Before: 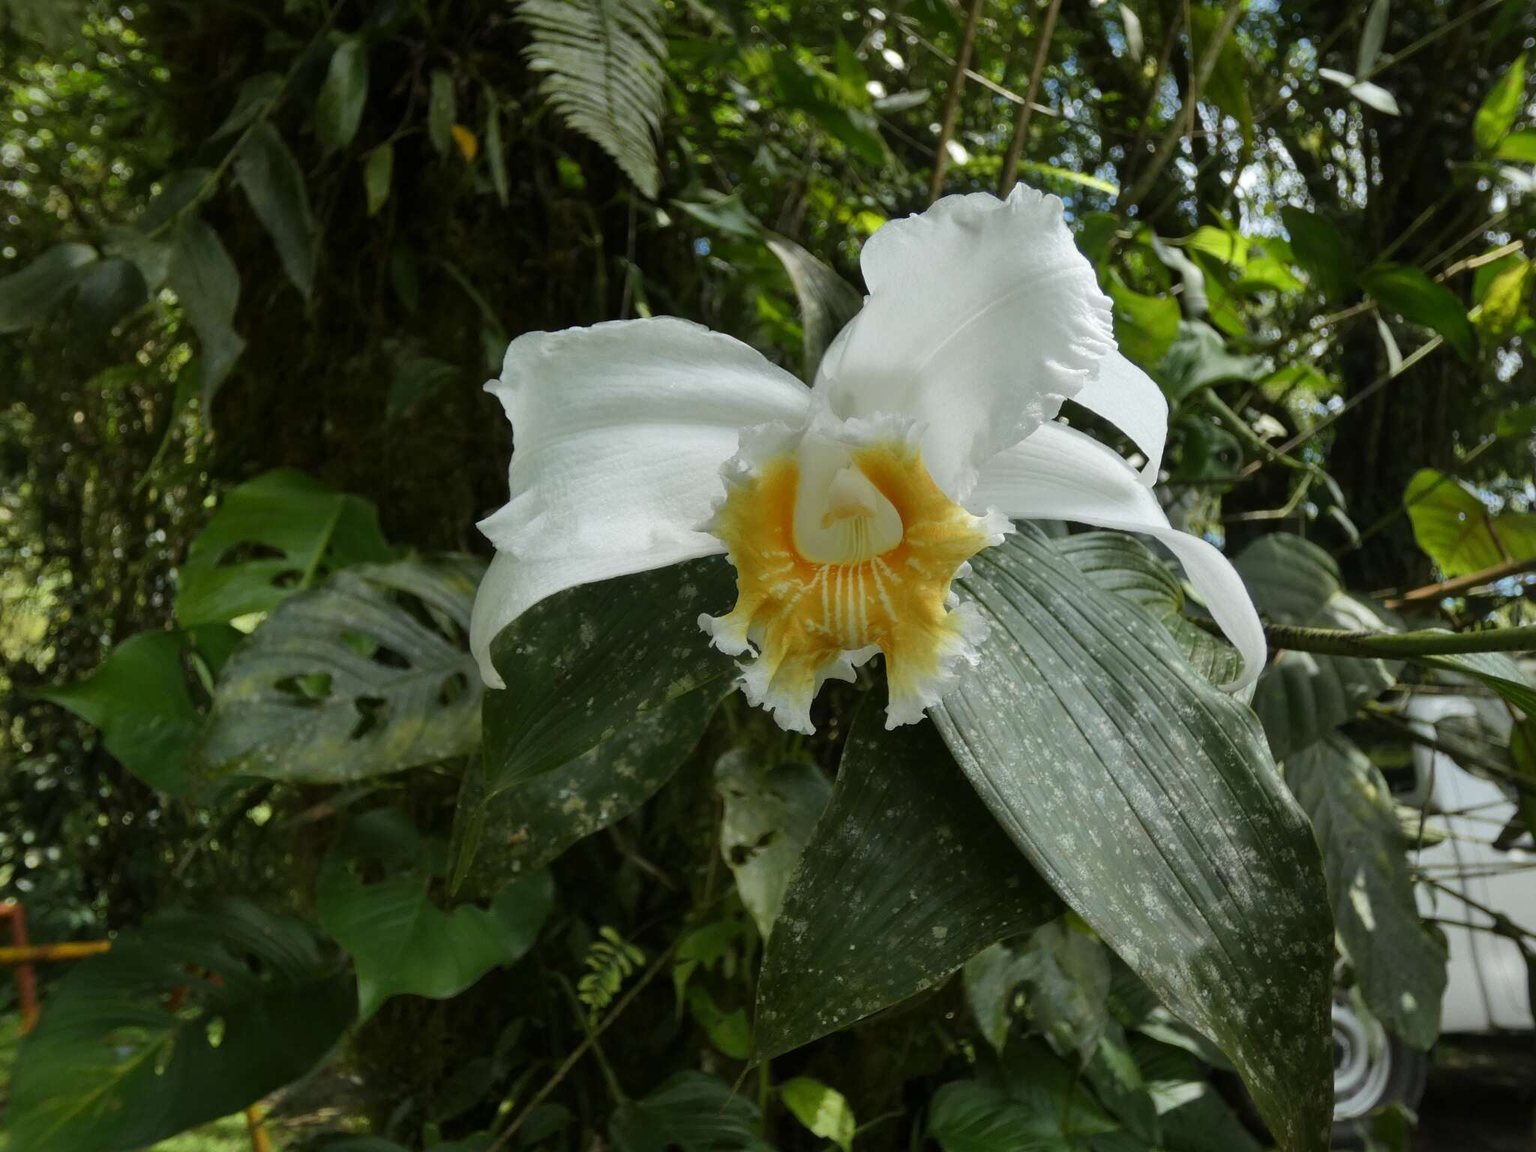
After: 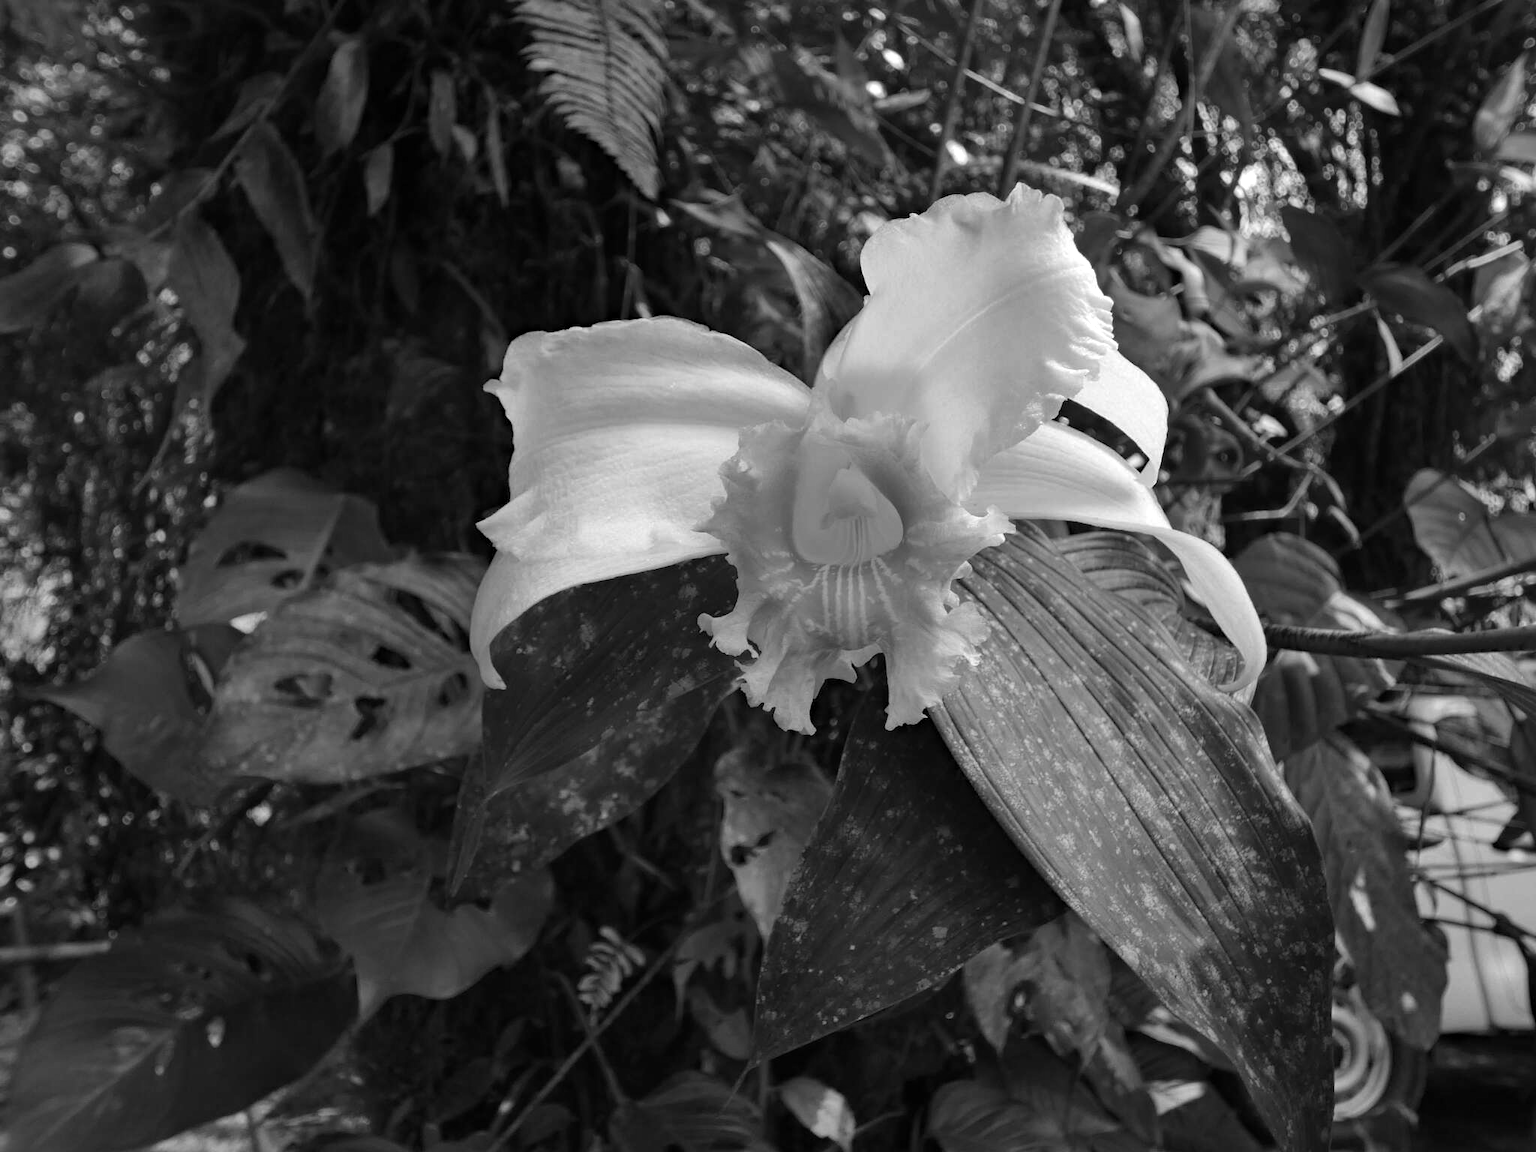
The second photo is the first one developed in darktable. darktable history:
monochrome: a 32, b 64, size 2.3
haze removal: compatibility mode true, adaptive false
